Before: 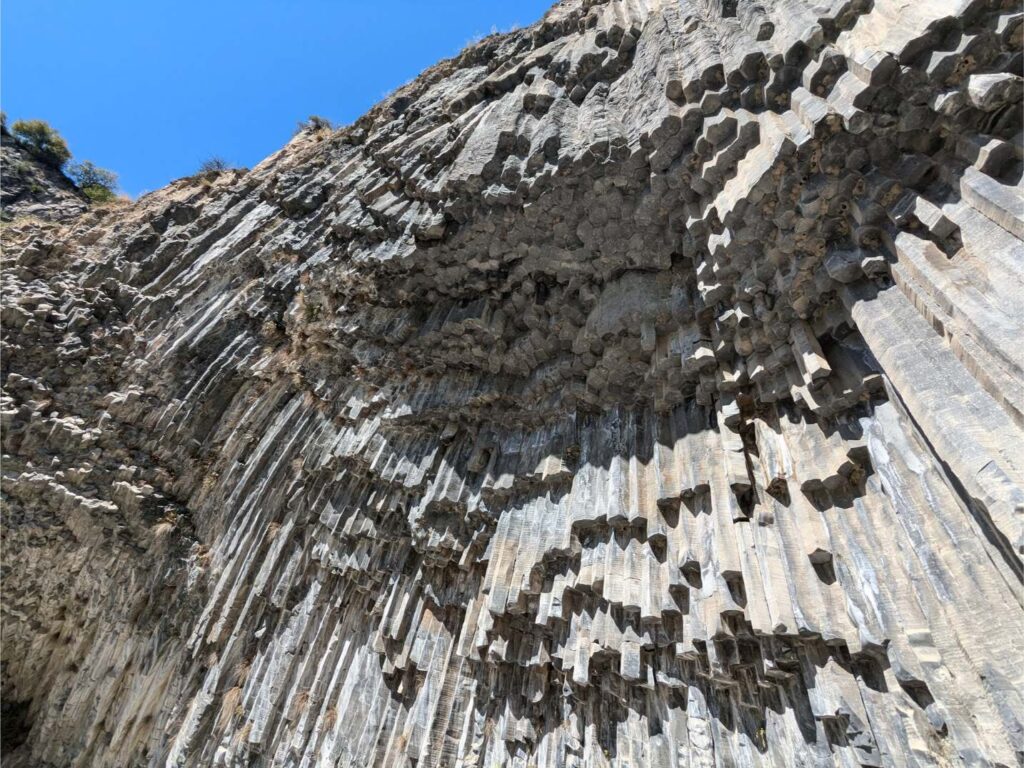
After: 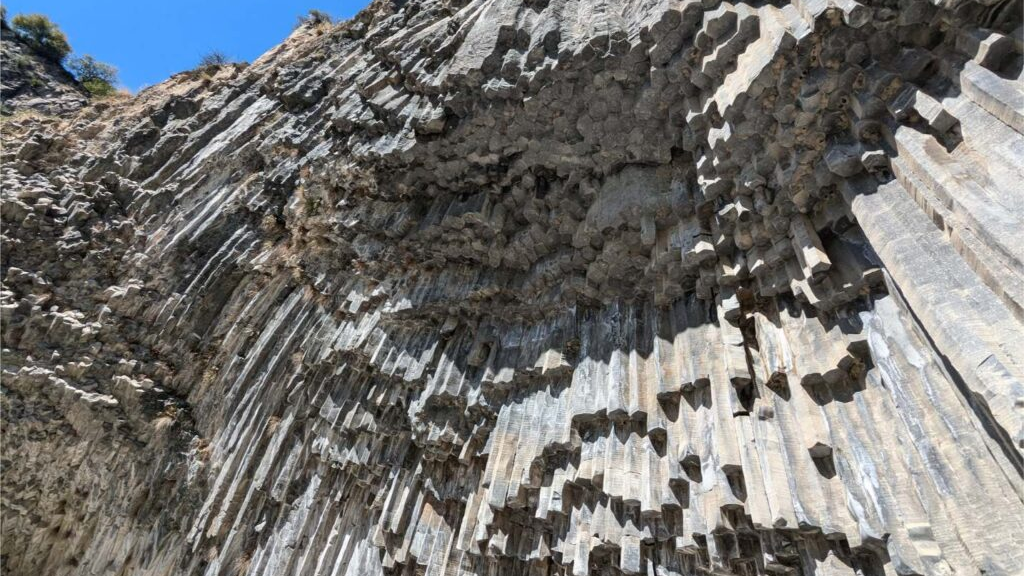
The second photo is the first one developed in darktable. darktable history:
crop: top 13.912%, bottom 10.967%
